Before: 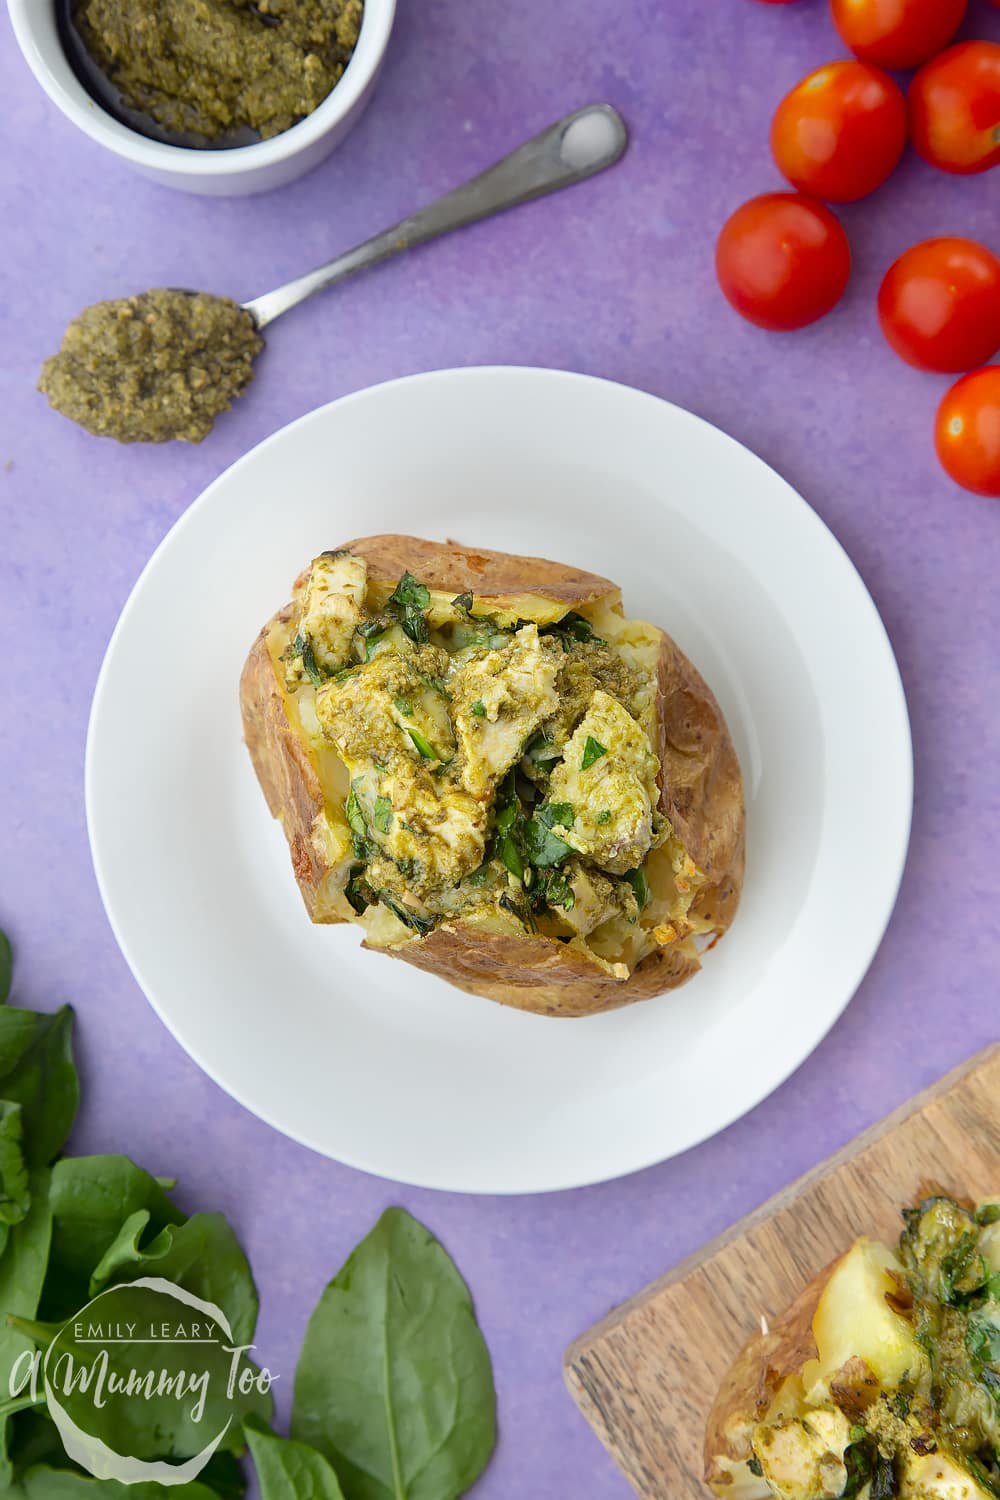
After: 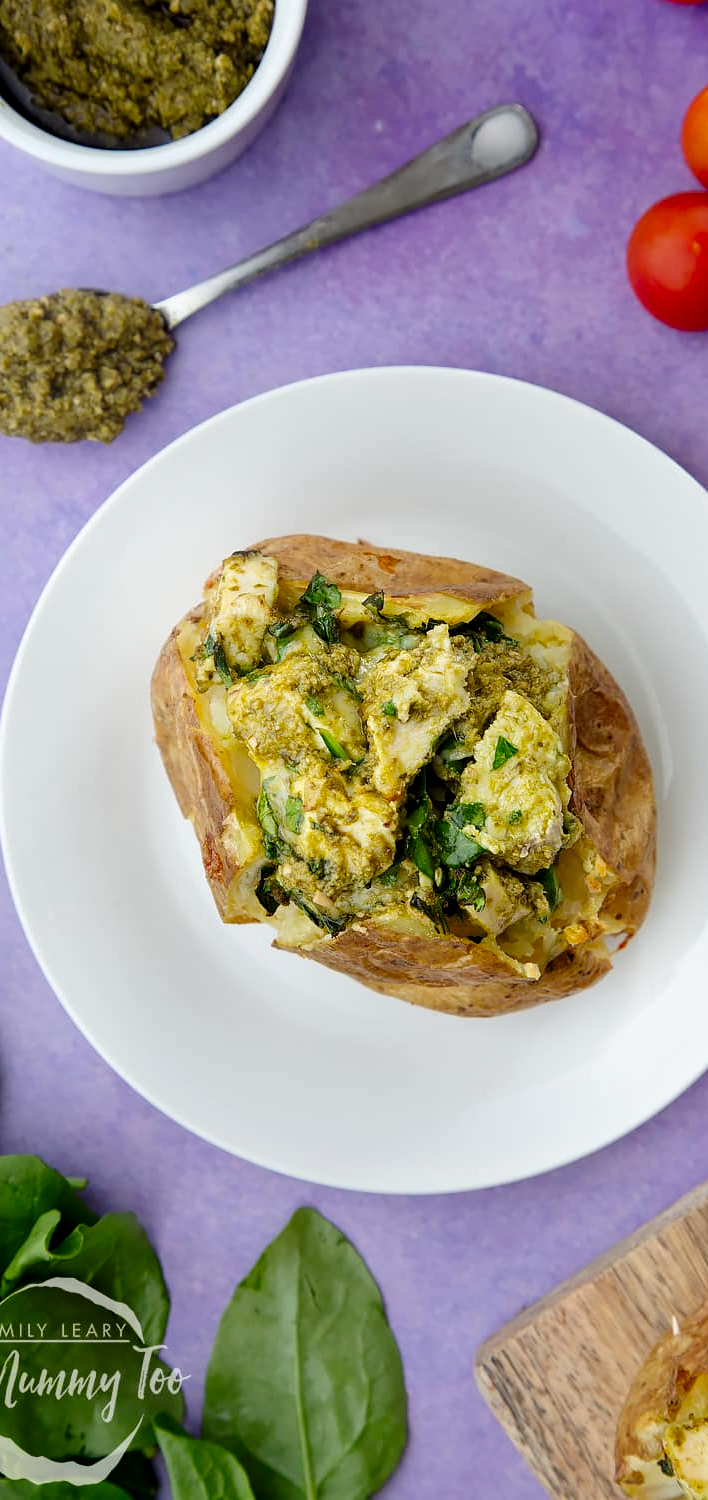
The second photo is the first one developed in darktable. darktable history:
exposure: compensate exposure bias true, compensate highlight preservation false
crop and rotate: left 8.924%, right 20.197%
tone curve: curves: ch0 [(0, 0) (0.068, 0.012) (0.183, 0.089) (0.341, 0.283) (0.547, 0.532) (0.828, 0.815) (1, 0.983)]; ch1 [(0, 0) (0.23, 0.166) (0.34, 0.308) (0.371, 0.337) (0.429, 0.411) (0.477, 0.462) (0.499, 0.5) (0.529, 0.537) (0.559, 0.582) (0.743, 0.798) (1, 1)]; ch2 [(0, 0) (0.431, 0.414) (0.498, 0.503) (0.524, 0.528) (0.568, 0.546) (0.6, 0.597) (0.634, 0.645) (0.728, 0.742) (1, 1)], preserve colors none
local contrast: highlights 106%, shadows 98%, detail 119%, midtone range 0.2
